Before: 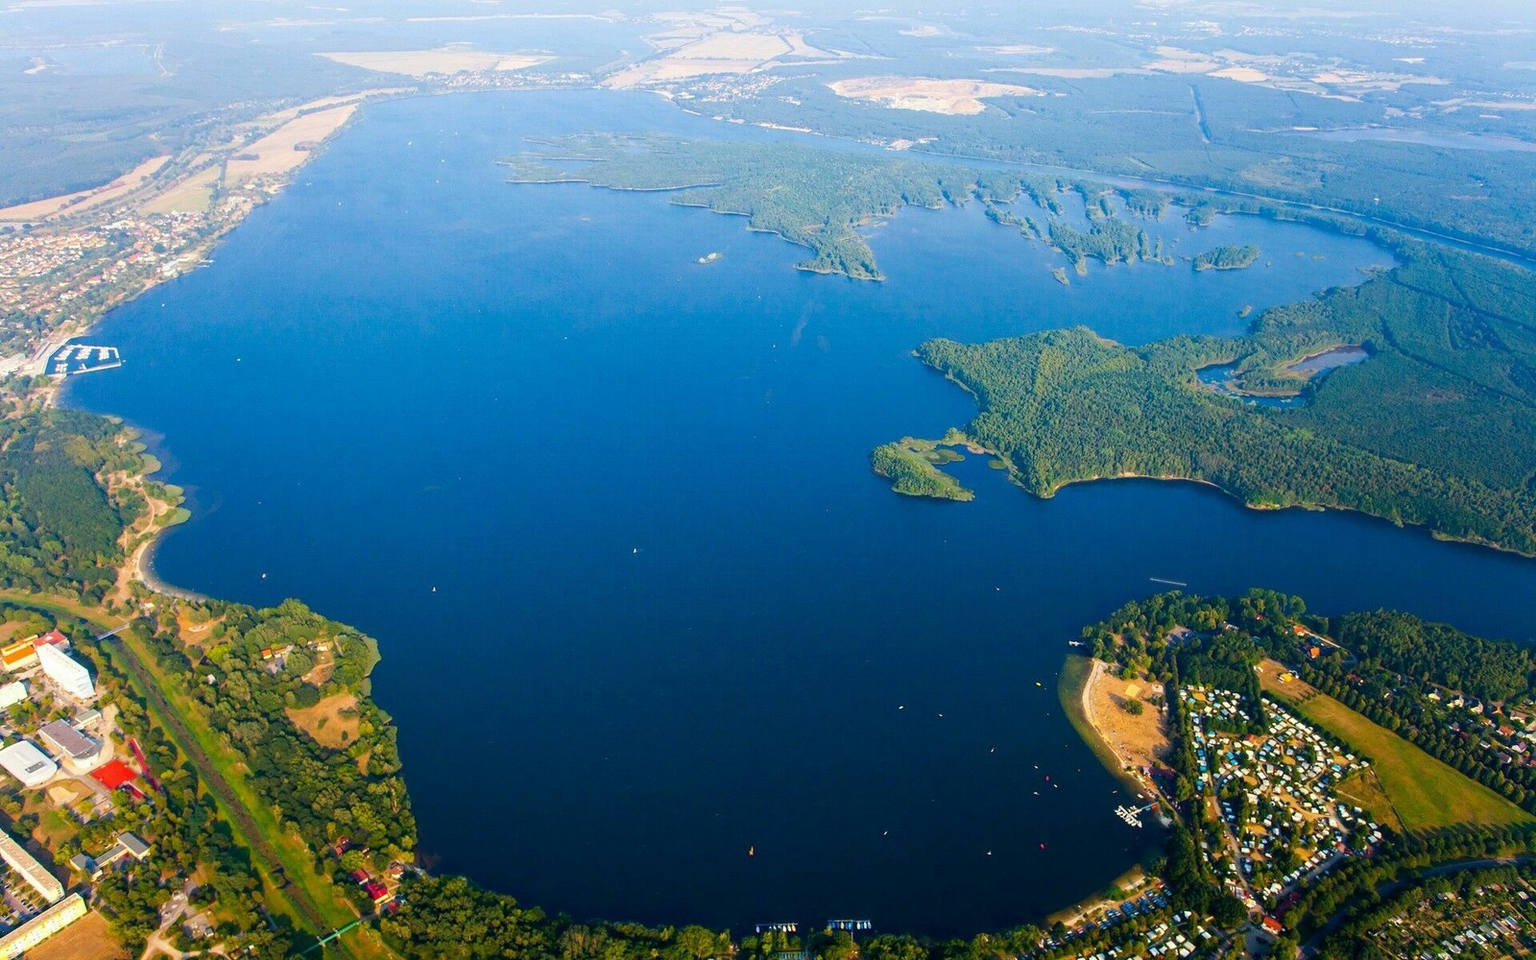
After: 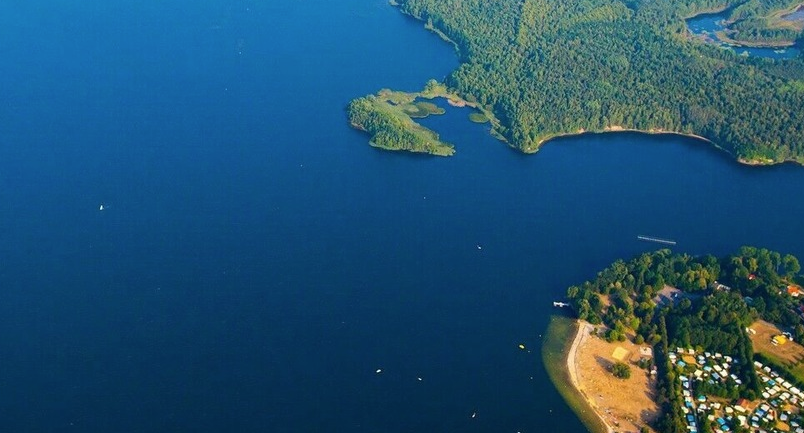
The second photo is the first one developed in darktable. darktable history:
contrast brightness saturation: saturation -0.05
white balance: emerald 1
crop: left 35.03%, top 36.625%, right 14.663%, bottom 20.057%
